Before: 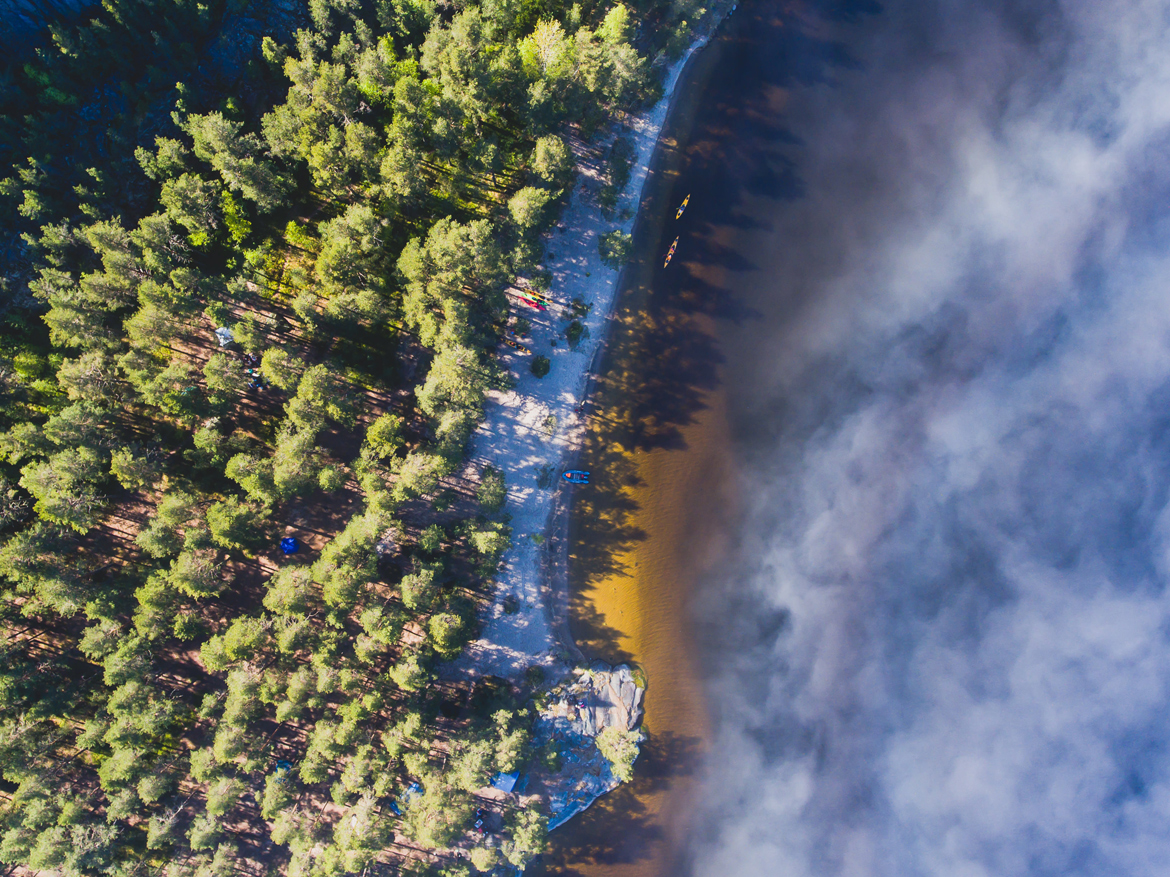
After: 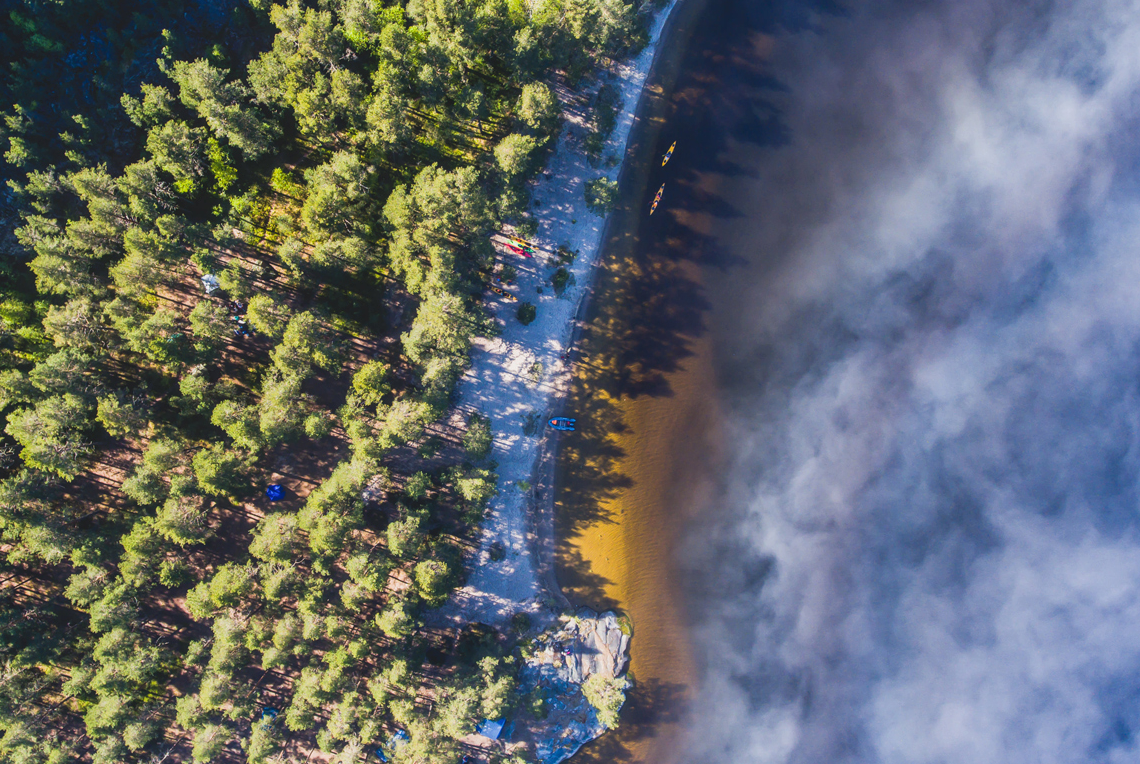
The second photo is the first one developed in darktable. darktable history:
crop: left 1.198%, top 6.145%, right 1.337%, bottom 6.654%
local contrast: detail 117%
